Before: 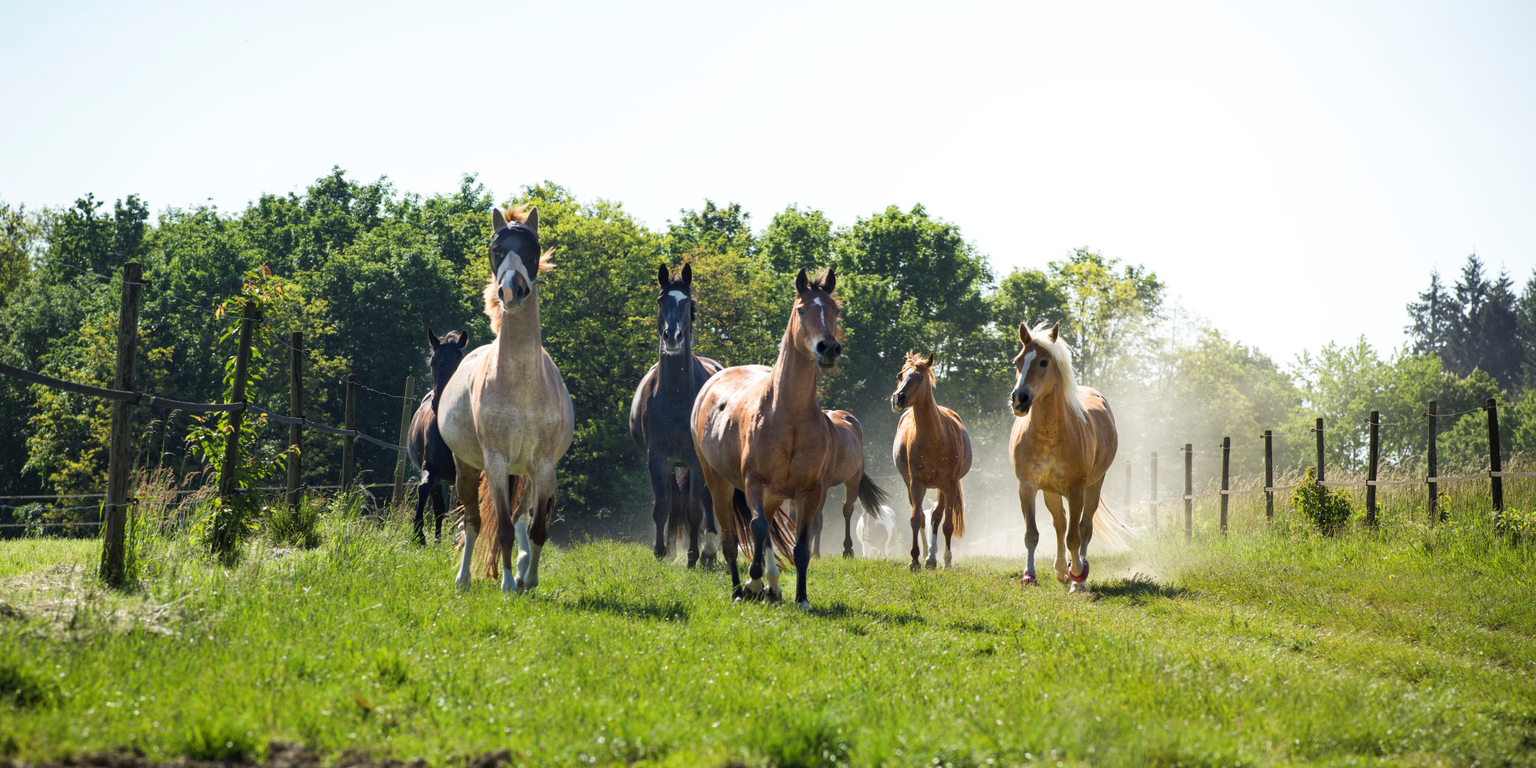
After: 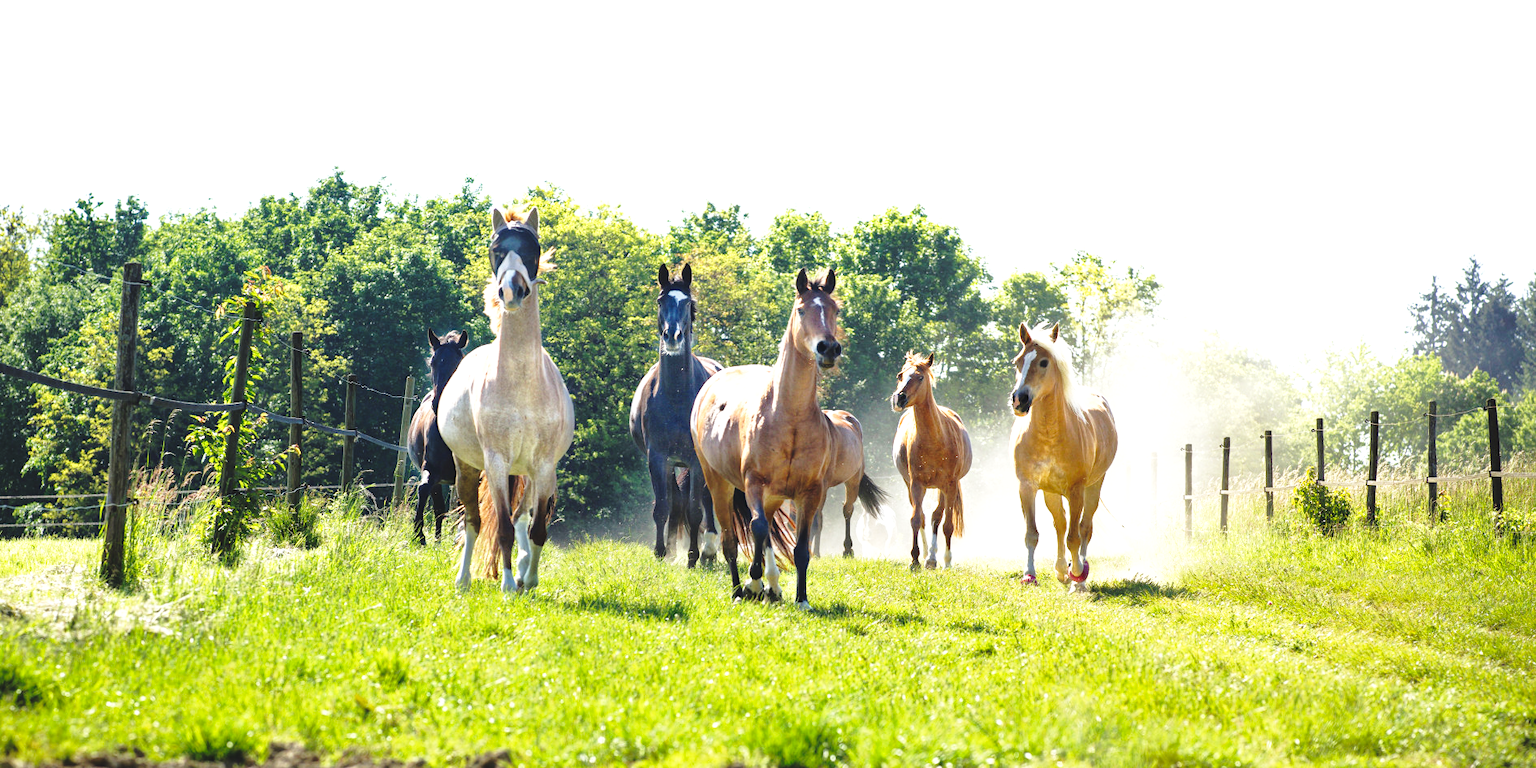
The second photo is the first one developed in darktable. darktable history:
exposure: black level correction -0.005, exposure 0.622 EV, compensate highlight preservation false
base curve: curves: ch0 [(0, 0) (0.036, 0.037) (0.121, 0.228) (0.46, 0.76) (0.859, 0.983) (1, 1)], preserve colors none
shadows and highlights: shadows 10, white point adjustment 1, highlights -40
